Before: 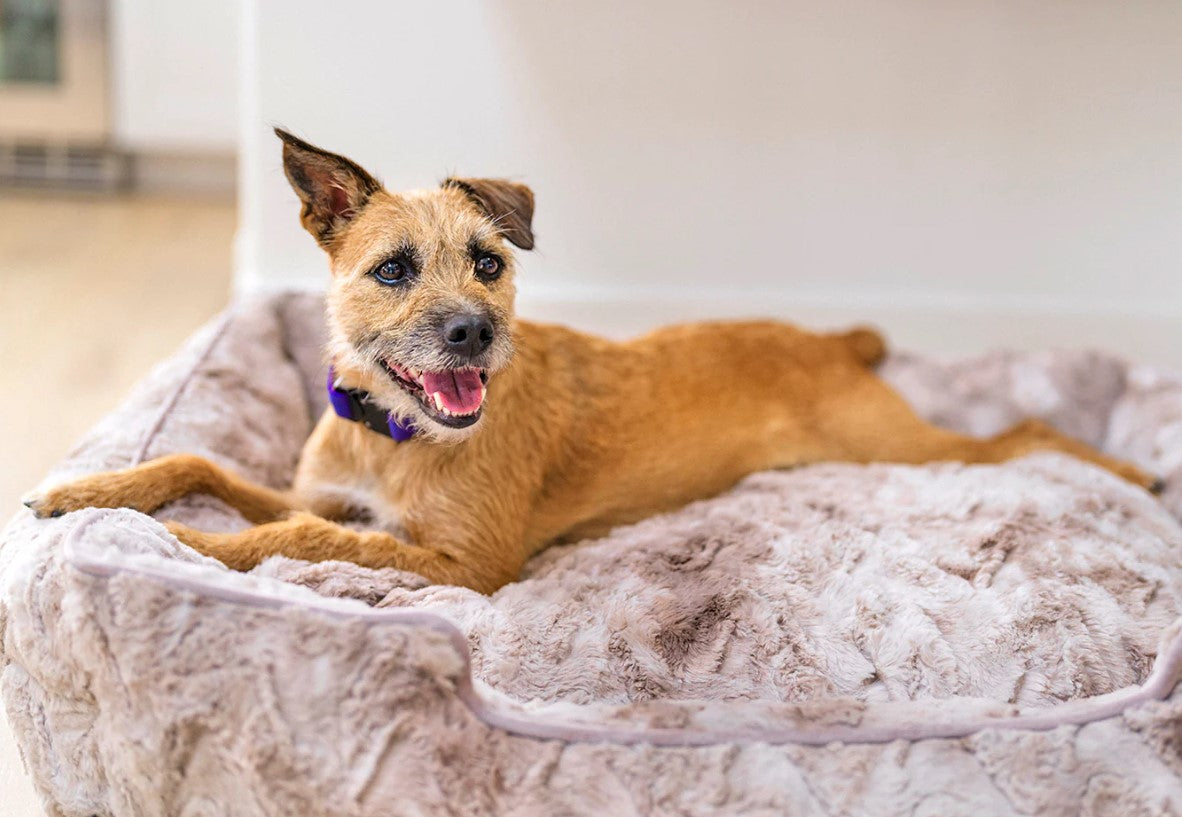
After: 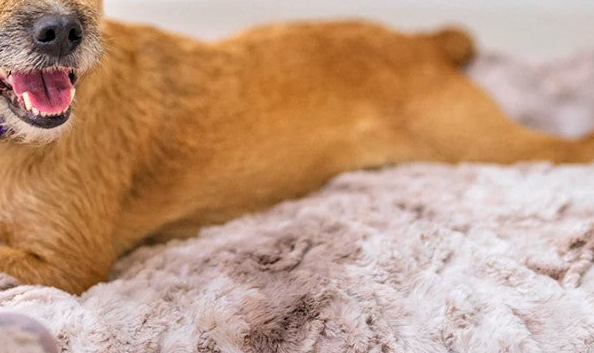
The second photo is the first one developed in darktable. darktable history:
crop: left 34.787%, top 36.808%, right 14.925%, bottom 19.951%
